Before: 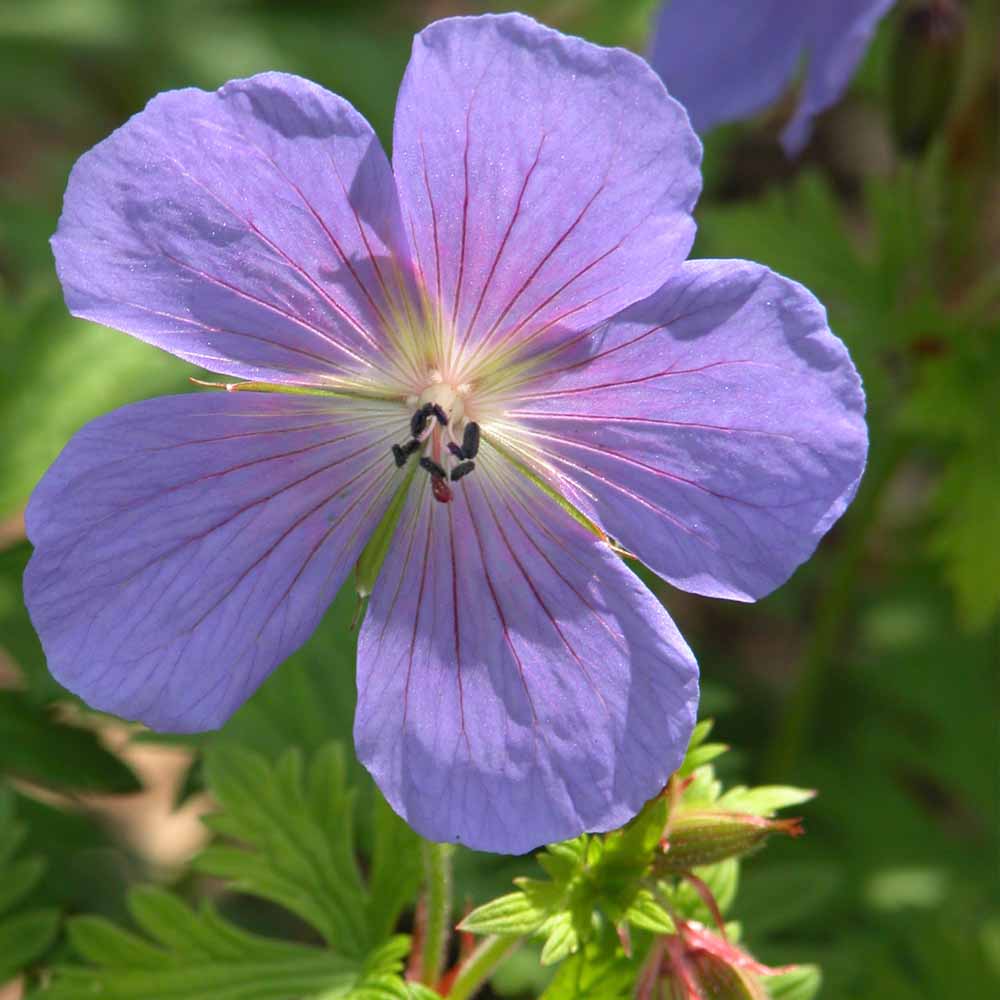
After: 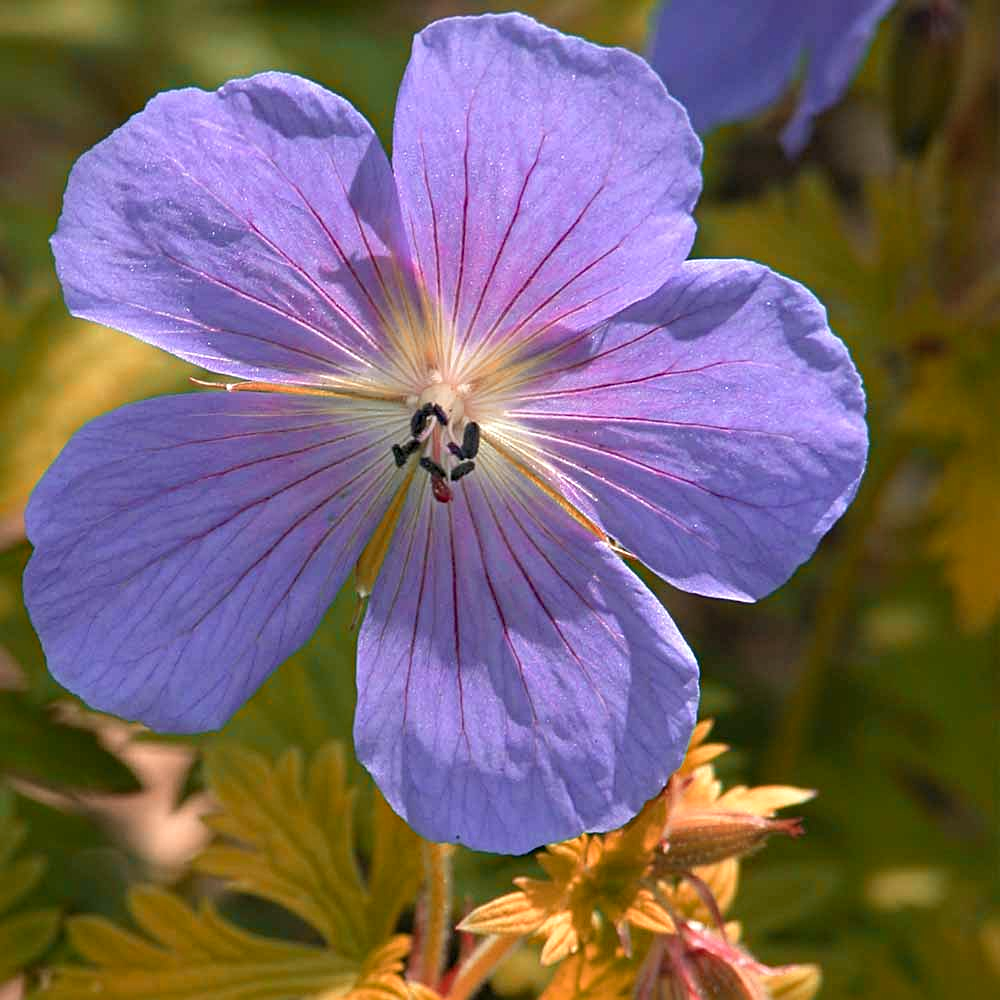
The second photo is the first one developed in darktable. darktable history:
haze removal: on, module defaults
sharpen: radius 2.117, amount 0.381, threshold 0.14
color zones: curves: ch2 [(0, 0.5) (0.084, 0.497) (0.323, 0.335) (0.4, 0.497) (1, 0.5)]
